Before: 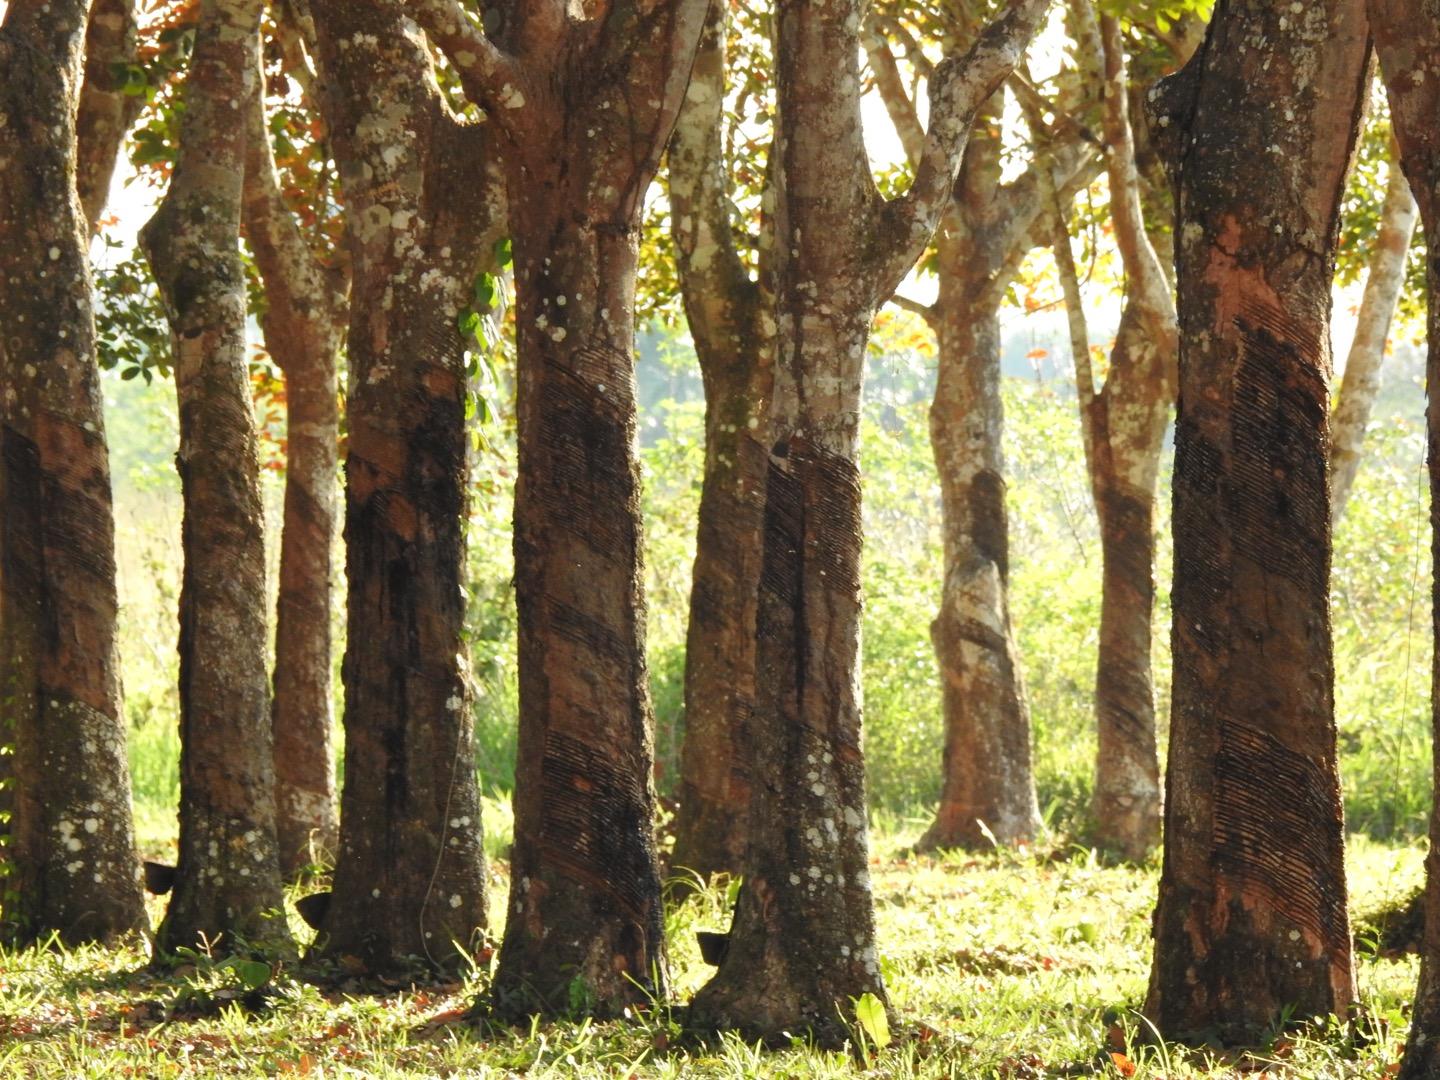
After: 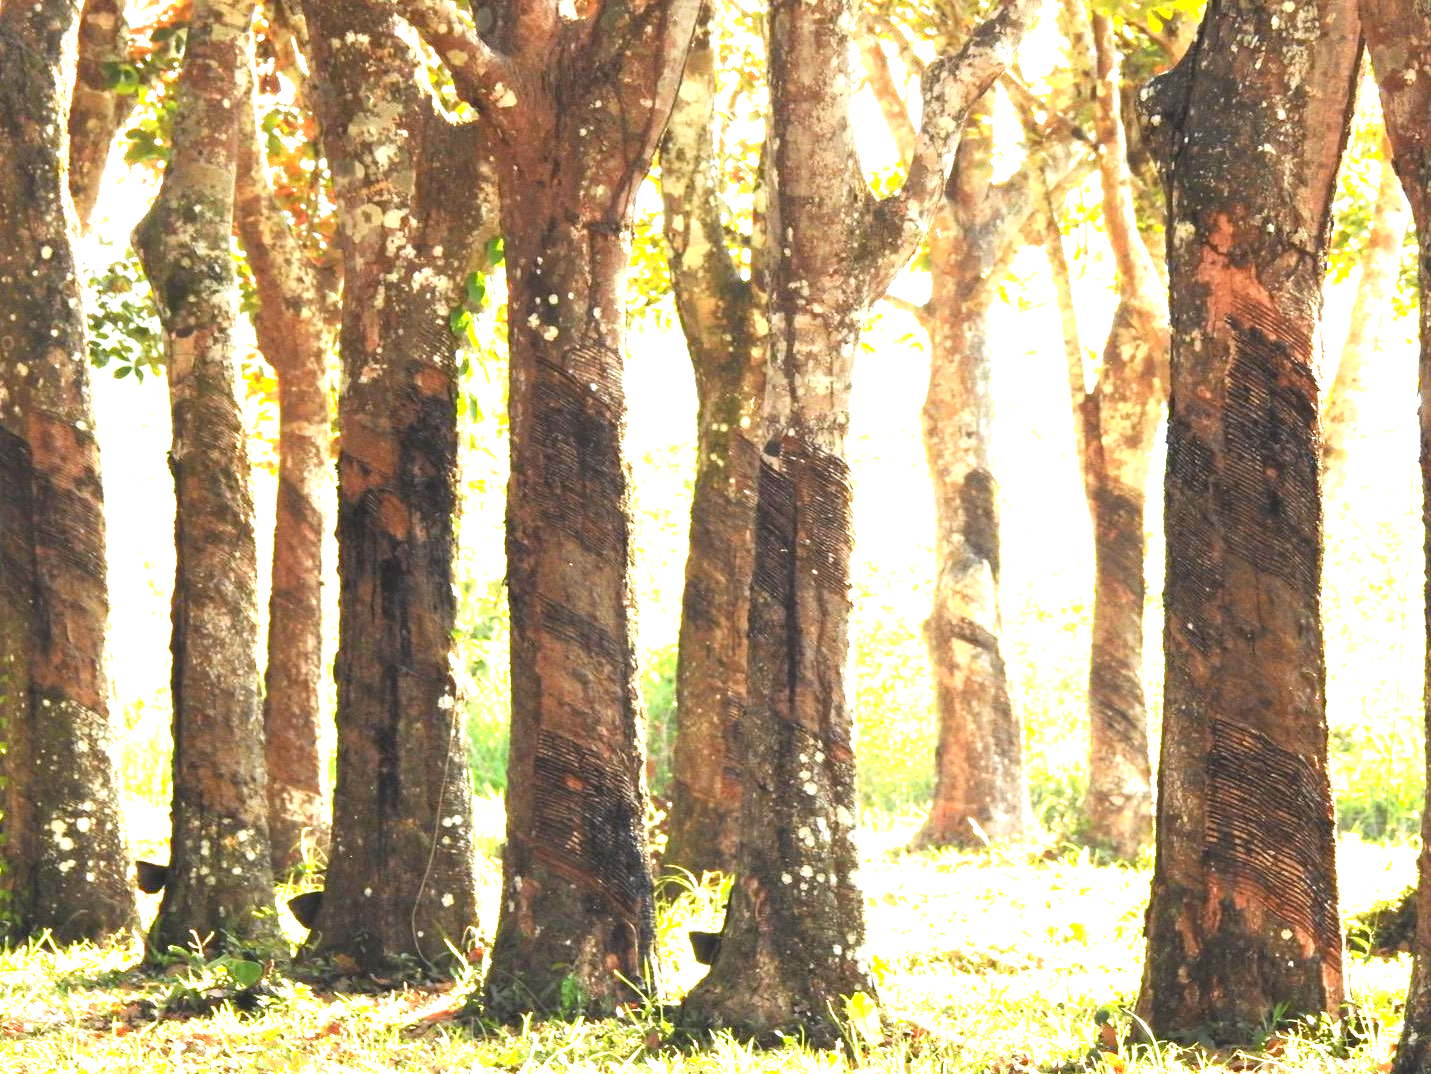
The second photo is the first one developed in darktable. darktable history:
crop and rotate: left 0.614%, top 0.179%, bottom 0.309%
shadows and highlights: shadows 0, highlights 40
white balance: red 1.004, blue 1.024
exposure: black level correction 0.001, exposure 1.735 EV, compensate highlight preservation false
